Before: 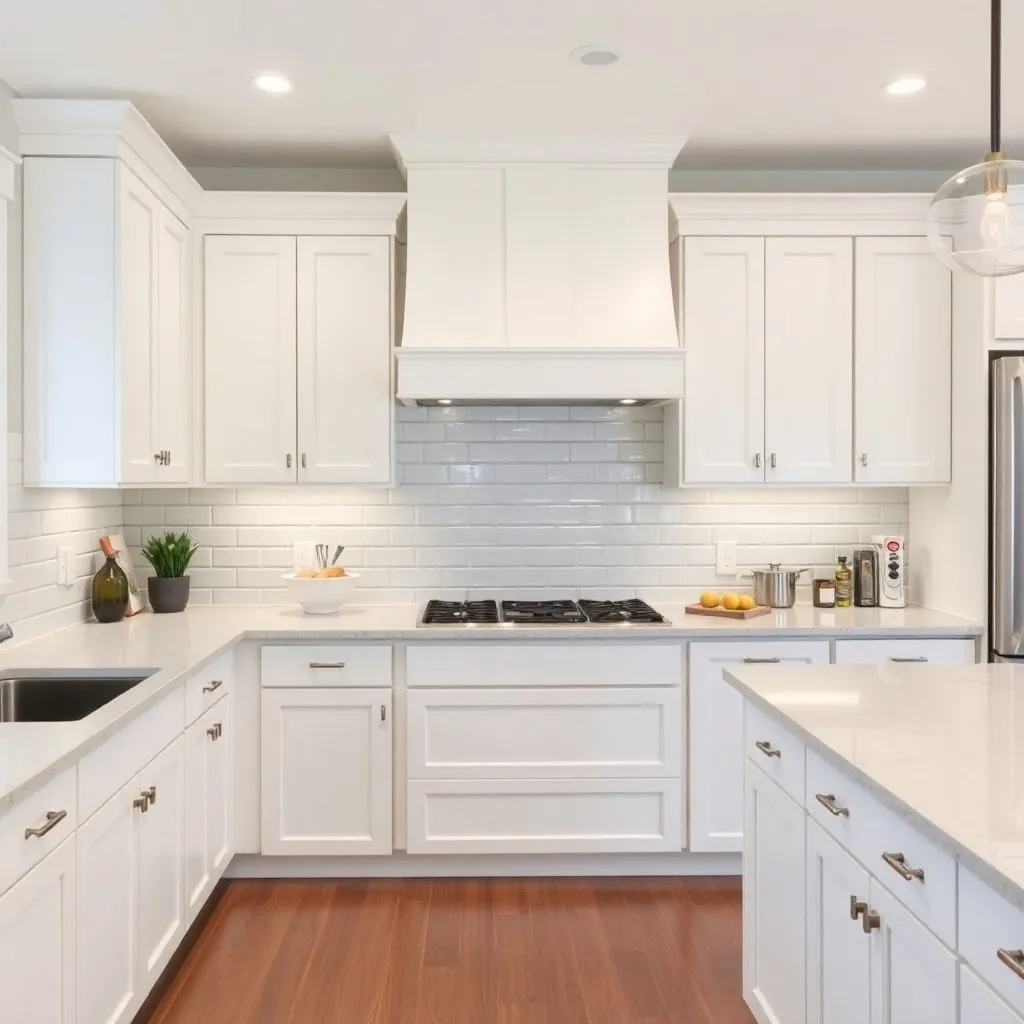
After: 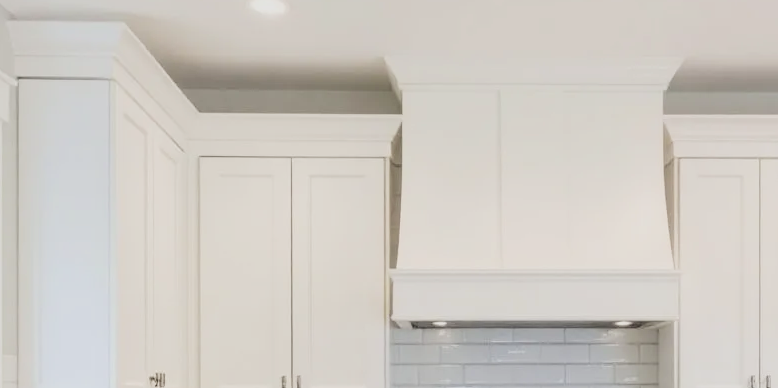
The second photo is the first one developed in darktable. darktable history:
crop: left 0.519%, top 7.631%, right 23.464%, bottom 54.426%
filmic rgb: black relative exposure -5.13 EV, white relative exposure 3.99 EV, hardness 2.88, contrast 1.298
